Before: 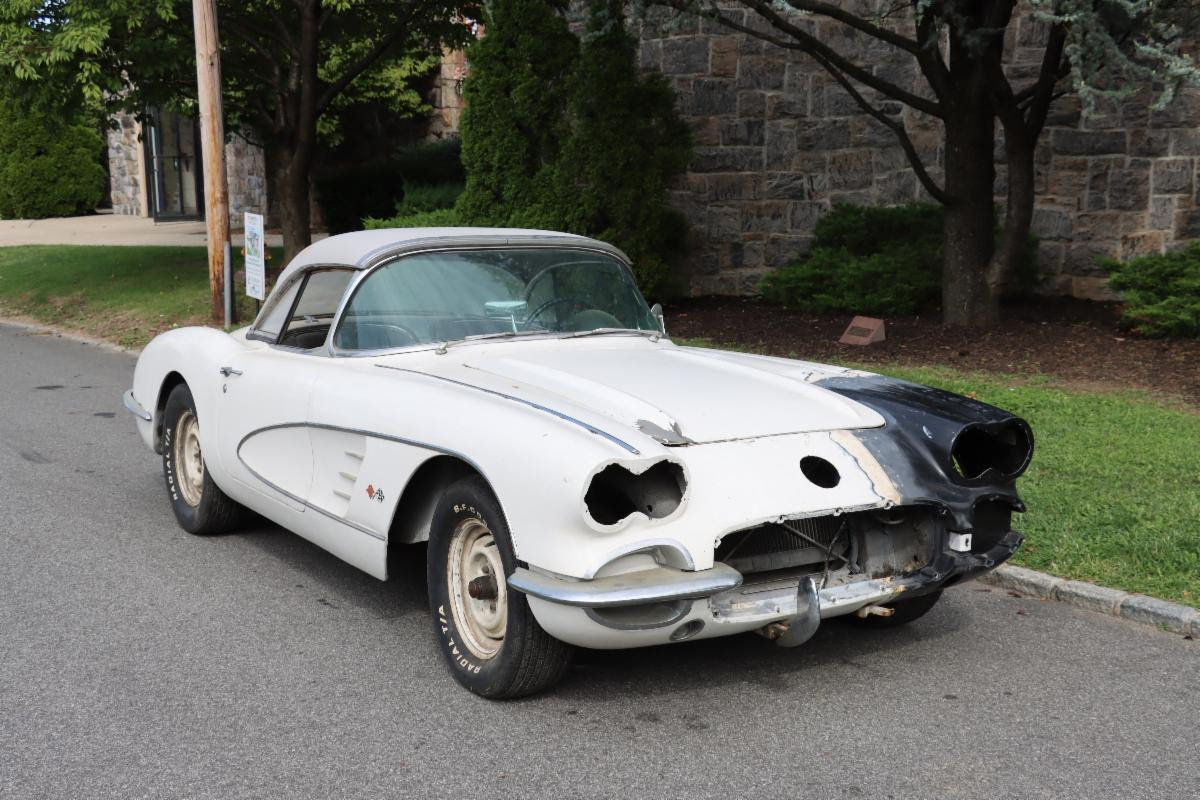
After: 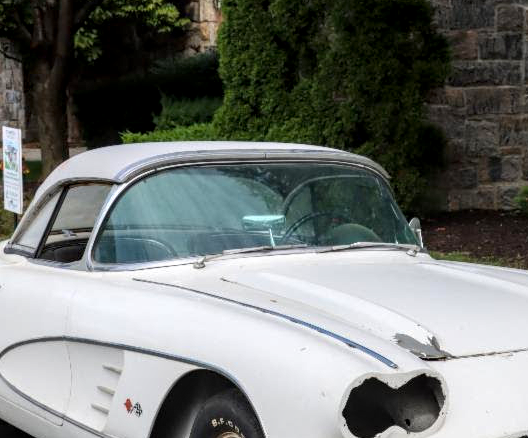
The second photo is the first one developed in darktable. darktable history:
tone equalizer: on, module defaults
crop: left 20.248%, top 10.86%, right 35.675%, bottom 34.321%
local contrast: detail 150%
color balance rgb: perceptual saturation grading › global saturation 20%, global vibrance 10%
